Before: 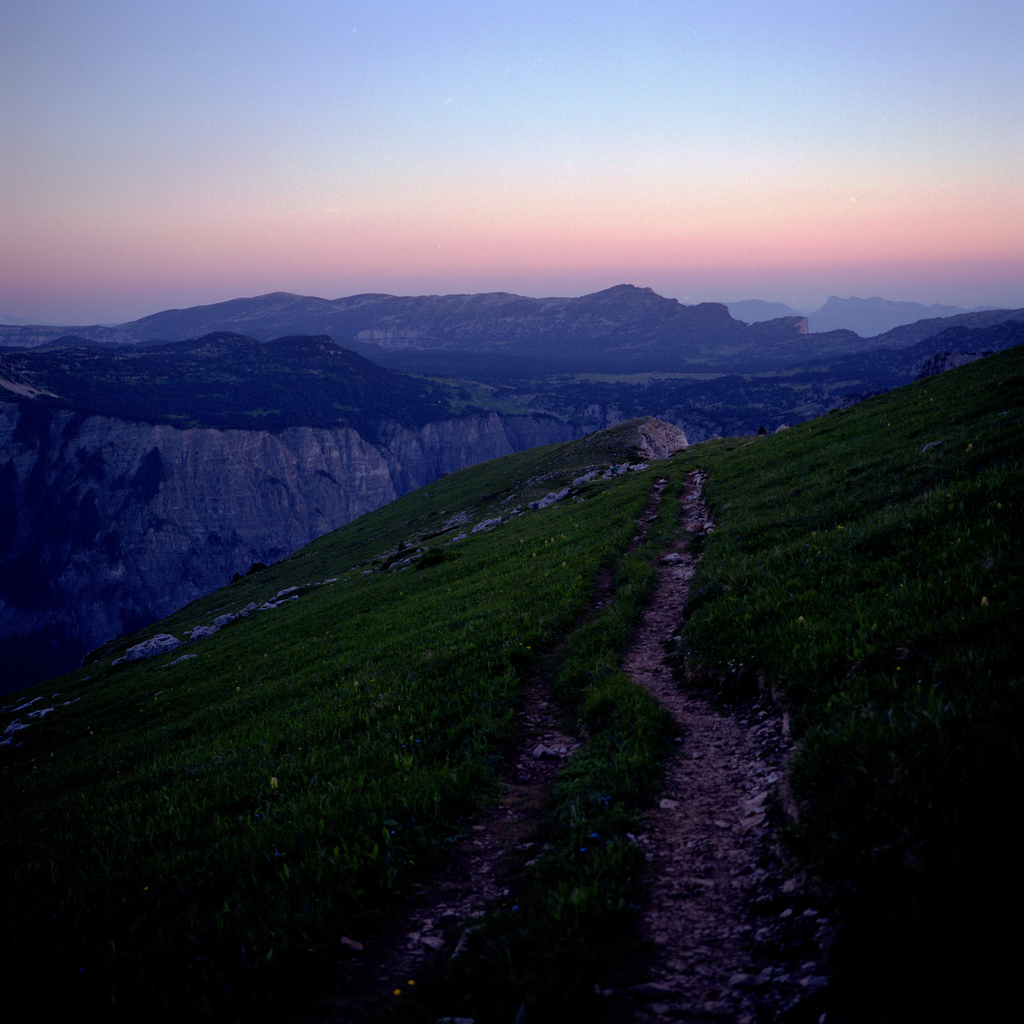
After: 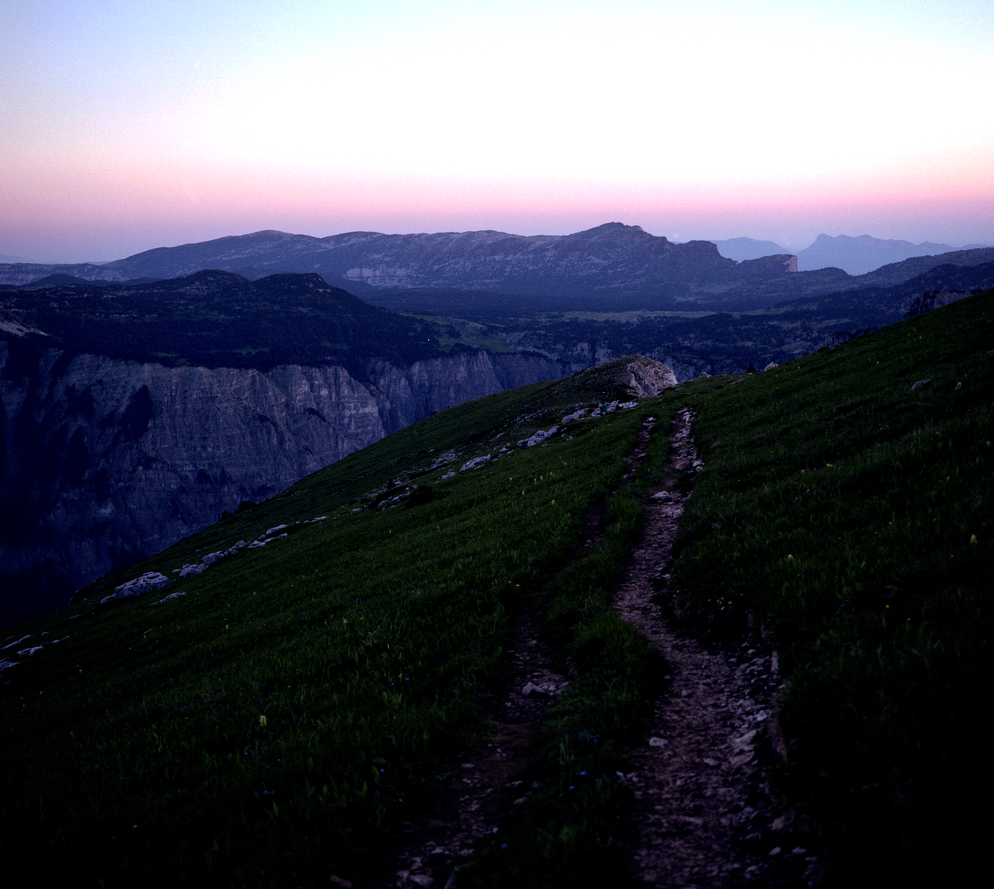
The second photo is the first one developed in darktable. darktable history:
local contrast: mode bilateral grid, contrast 19, coarseness 50, detail 121%, midtone range 0.2
tone equalizer: -8 EV -1.12 EV, -7 EV -1.04 EV, -6 EV -0.886 EV, -5 EV -0.566 EV, -3 EV 0.601 EV, -2 EV 0.839 EV, -1 EV 0.994 EV, +0 EV 1.06 EV, edges refinement/feathering 500, mask exposure compensation -1.57 EV, preserve details no
crop: left 1.095%, top 6.148%, right 1.738%, bottom 6.997%
